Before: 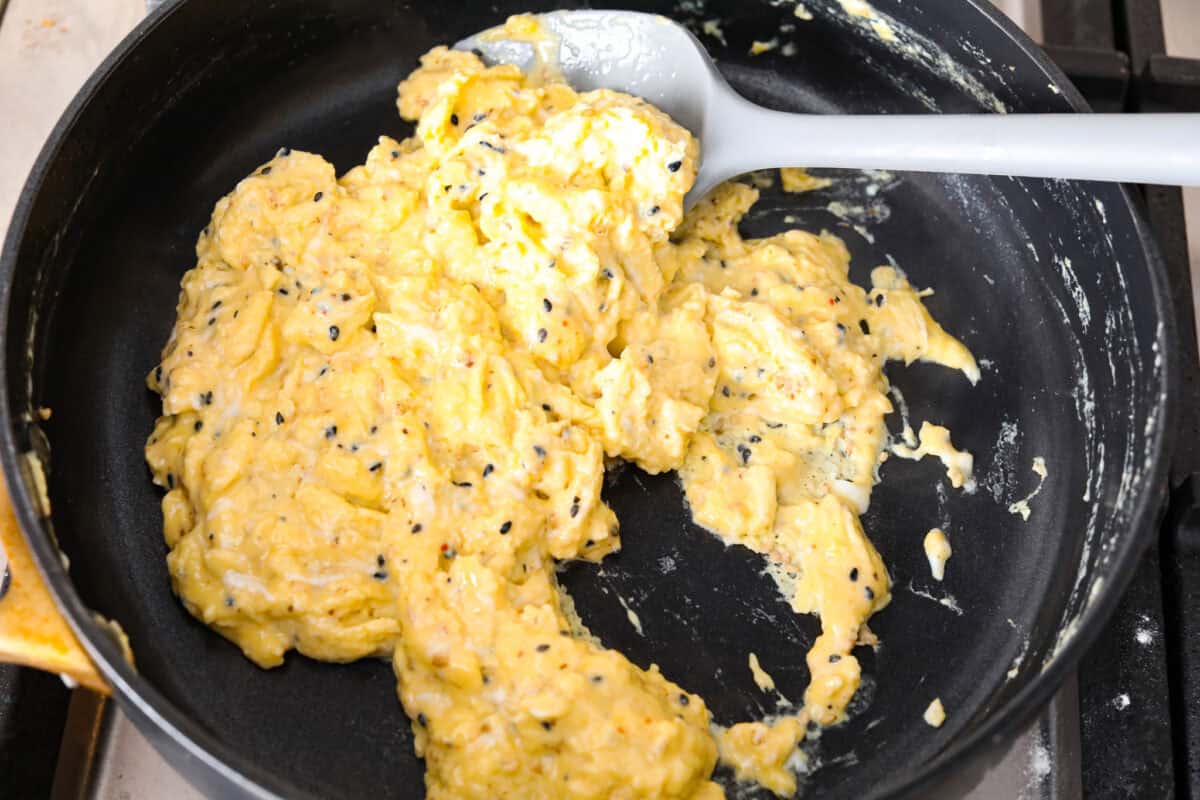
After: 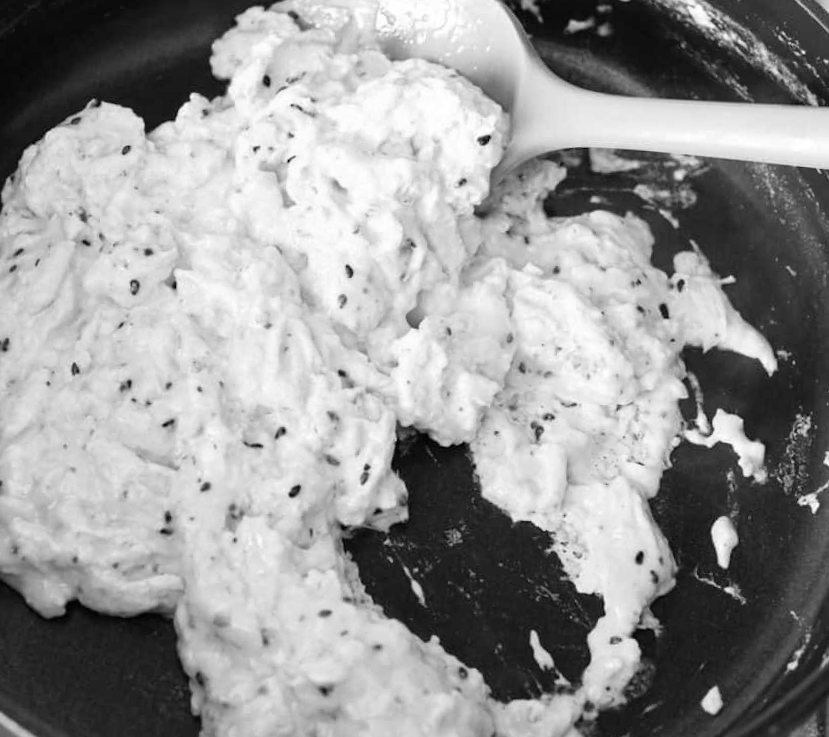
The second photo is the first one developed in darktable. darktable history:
velvia: on, module defaults
monochrome: a 16.01, b -2.65, highlights 0.52
crop and rotate: angle -3.27°, left 14.277%, top 0.028%, right 10.766%, bottom 0.028%
